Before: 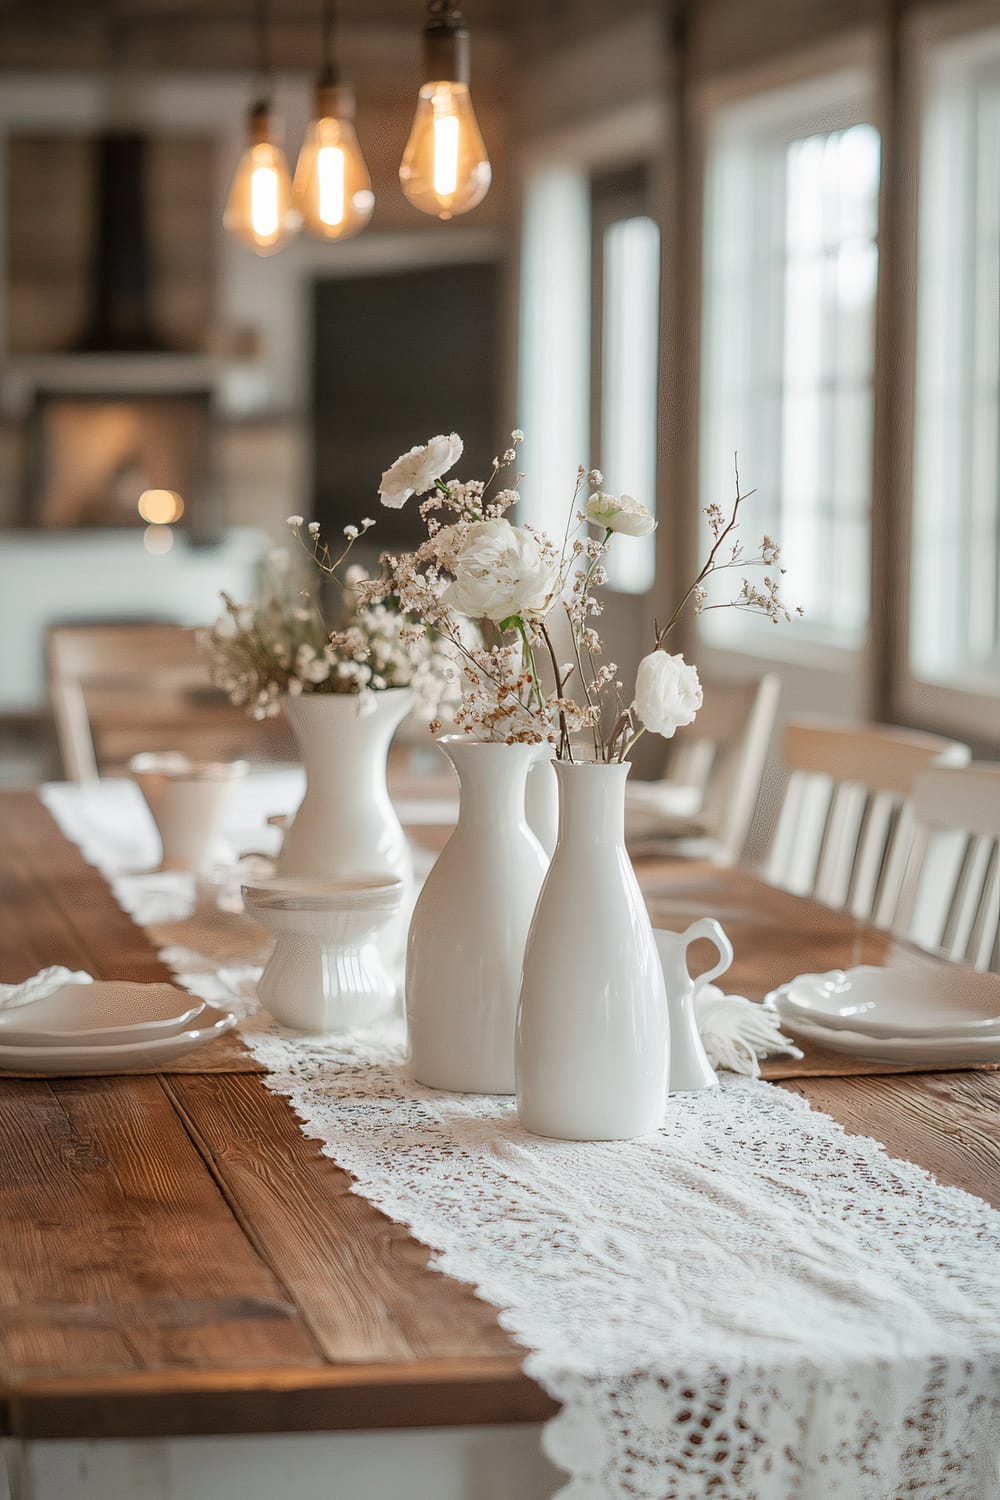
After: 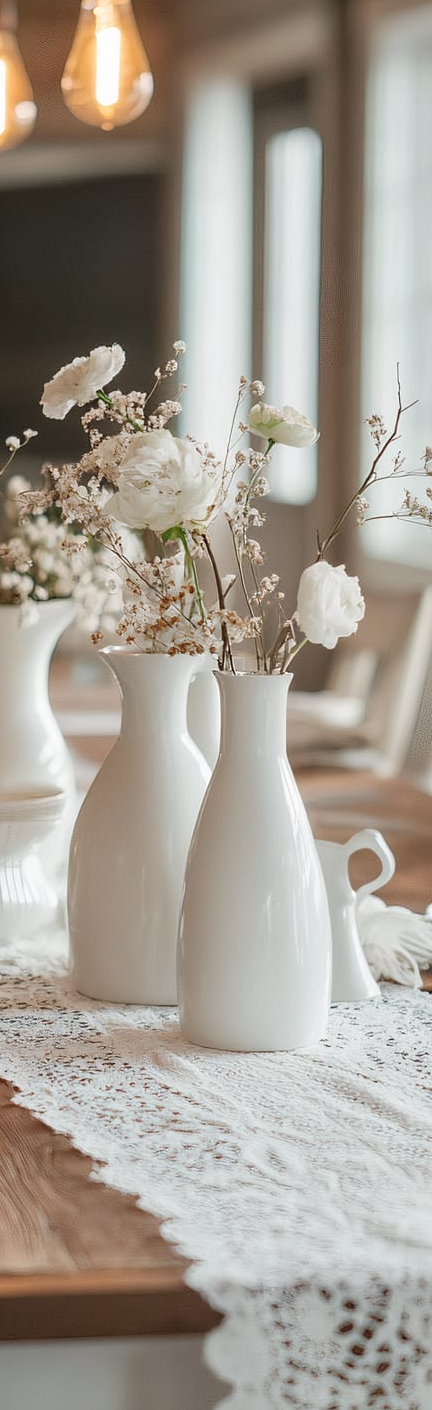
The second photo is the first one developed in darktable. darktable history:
crop: left 33.817%, top 5.968%, right 22.892%
tone curve: color space Lab, independent channels, preserve colors none
